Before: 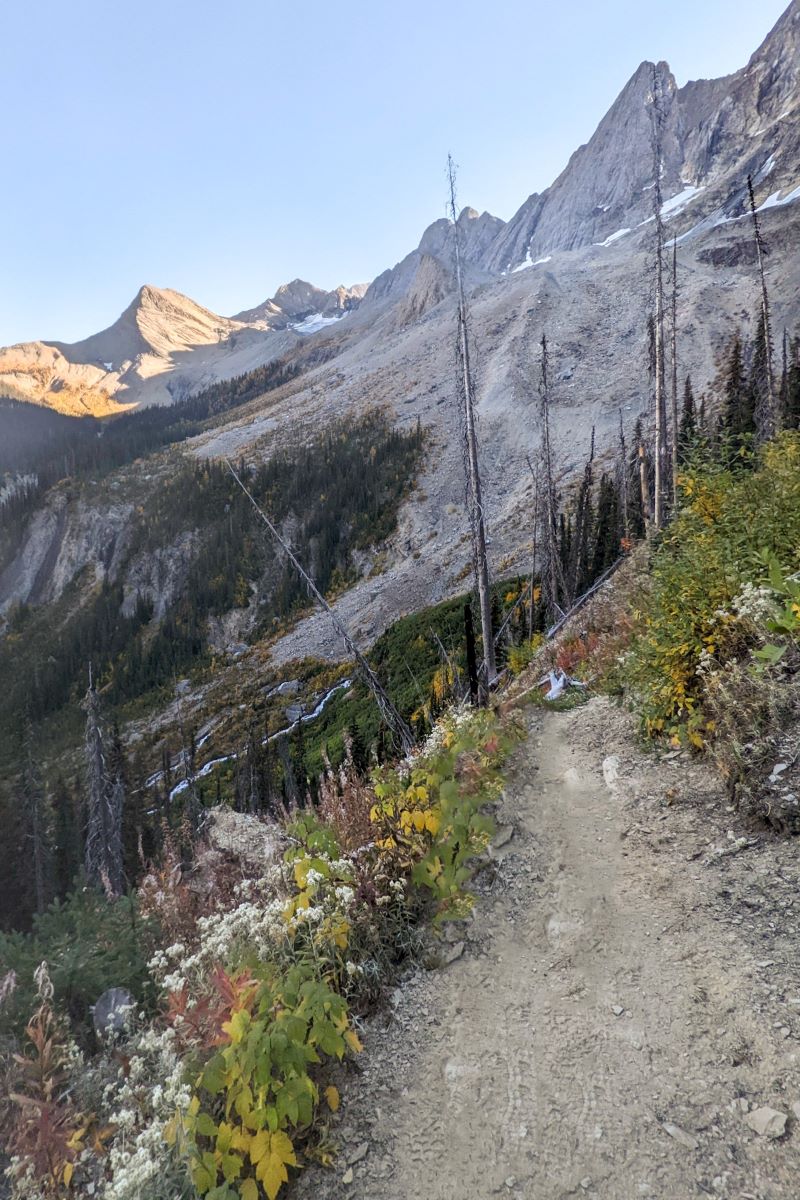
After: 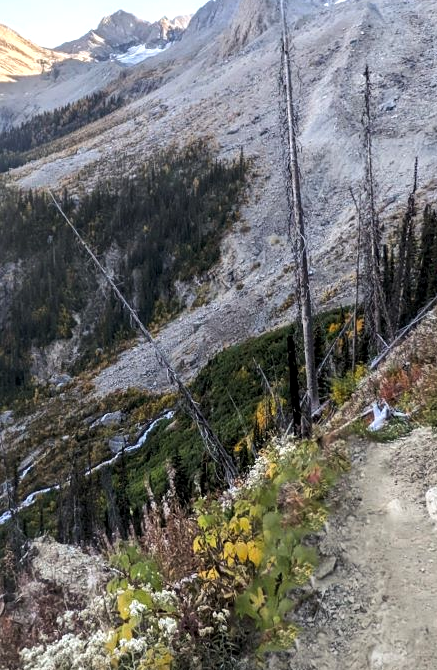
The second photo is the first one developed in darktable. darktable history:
local contrast: highlights 100%, shadows 101%, detail 119%, midtone range 0.2
crop and rotate: left 22.133%, top 22.432%, right 23.177%, bottom 21.664%
tone equalizer: -8 EV -0.433 EV, -7 EV -0.361 EV, -6 EV -0.346 EV, -5 EV -0.233 EV, -3 EV 0.224 EV, -2 EV 0.328 EV, -1 EV 0.369 EV, +0 EV 0.444 EV, edges refinement/feathering 500, mask exposure compensation -1.57 EV, preserve details no
